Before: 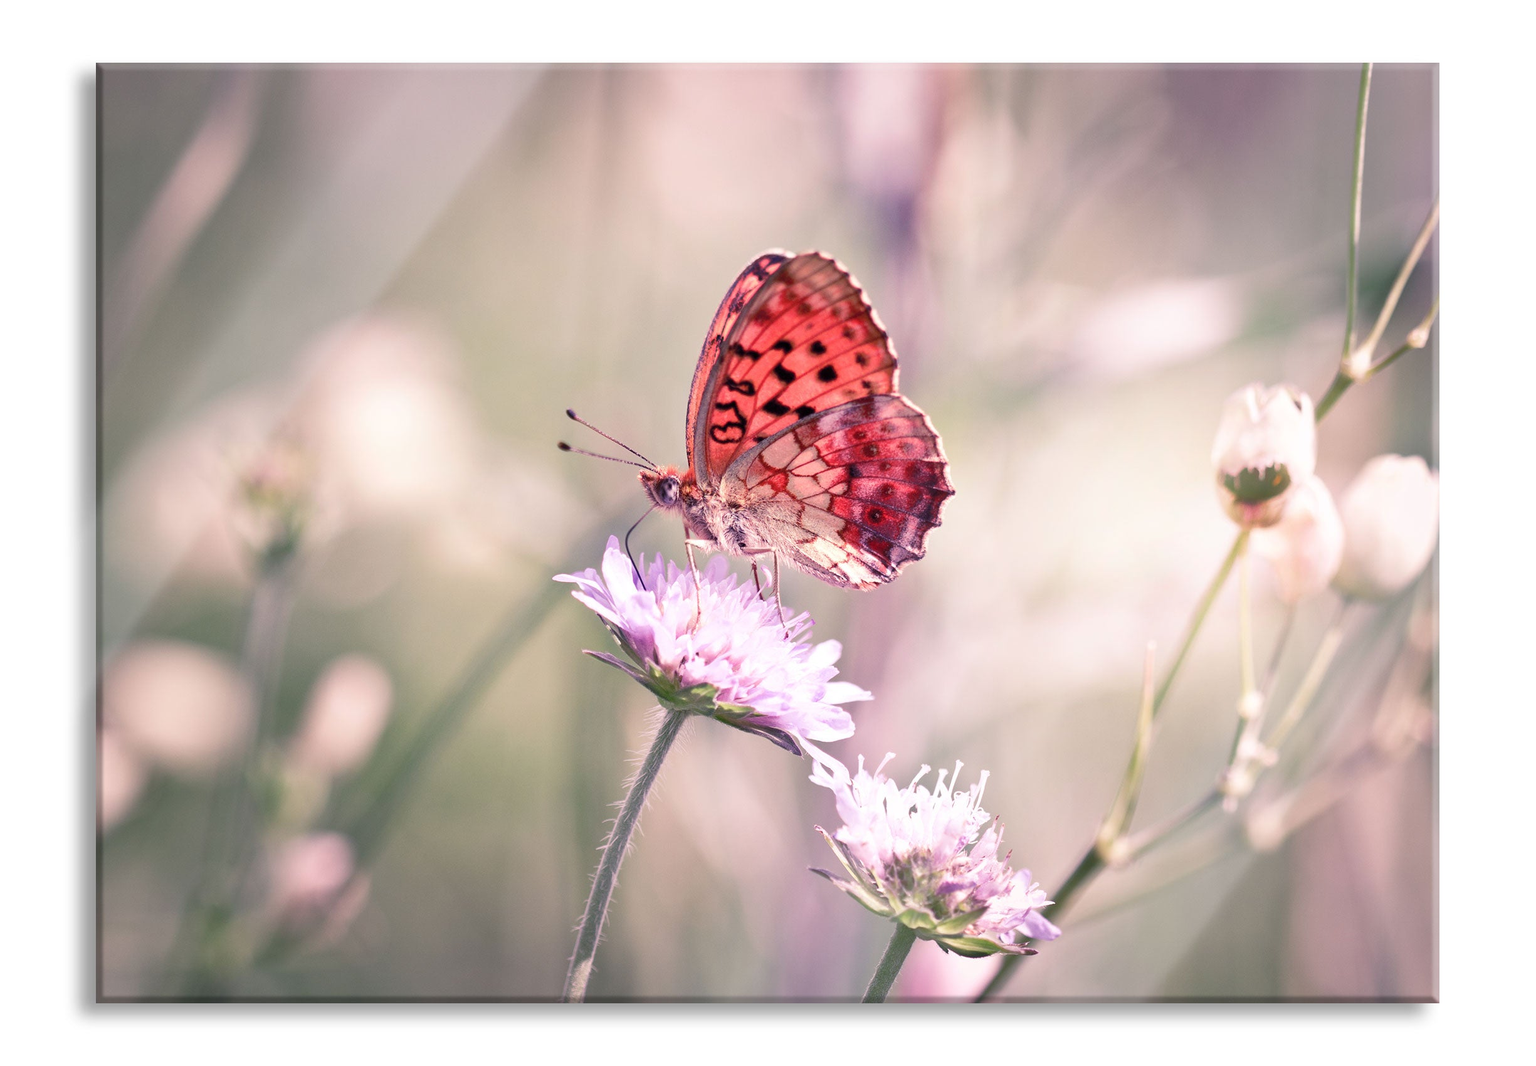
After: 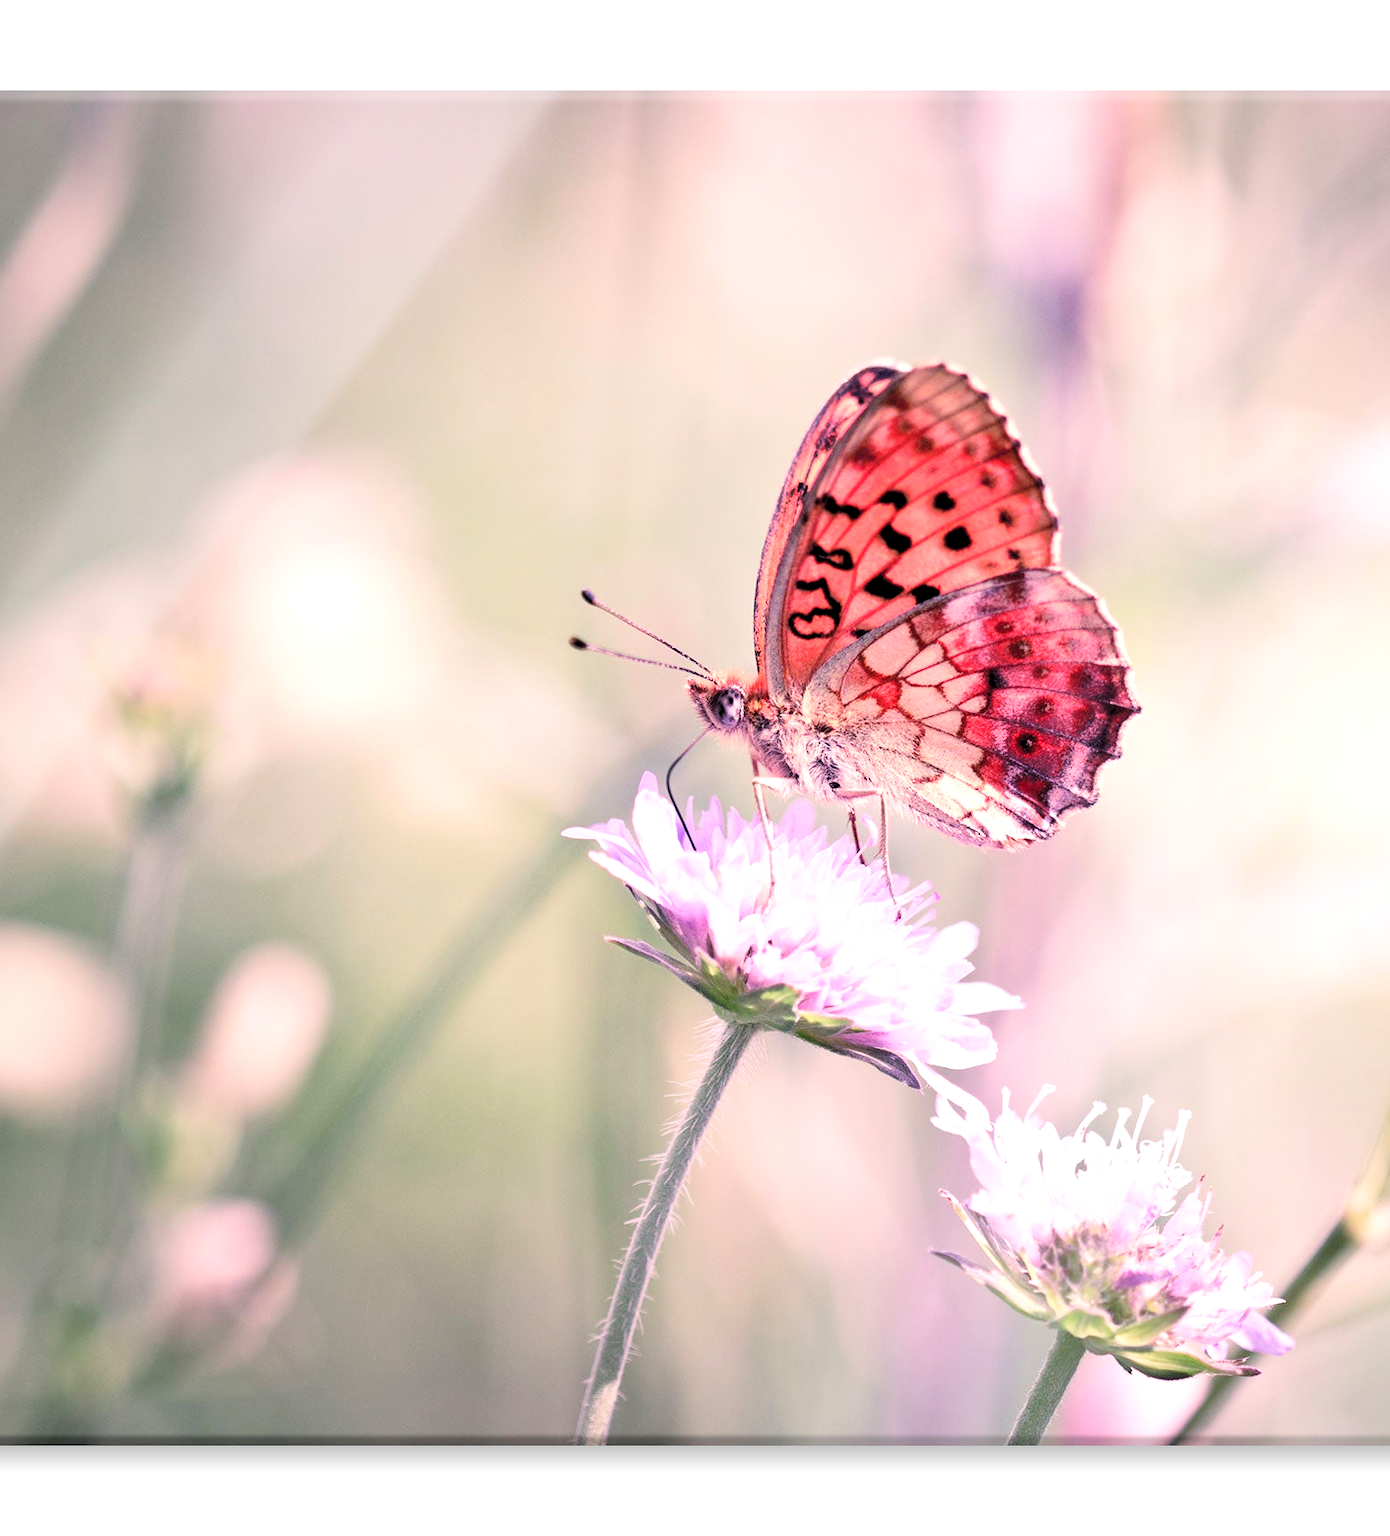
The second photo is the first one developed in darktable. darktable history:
crop: left 10.644%, right 26.528%
rgb levels: levels [[0.01, 0.419, 0.839], [0, 0.5, 1], [0, 0.5, 1]]
tone curve: curves: ch0 [(0, 0) (0.004, 0.001) (0.133, 0.112) (0.325, 0.362) (0.832, 0.893) (1, 1)], color space Lab, linked channels, preserve colors none
